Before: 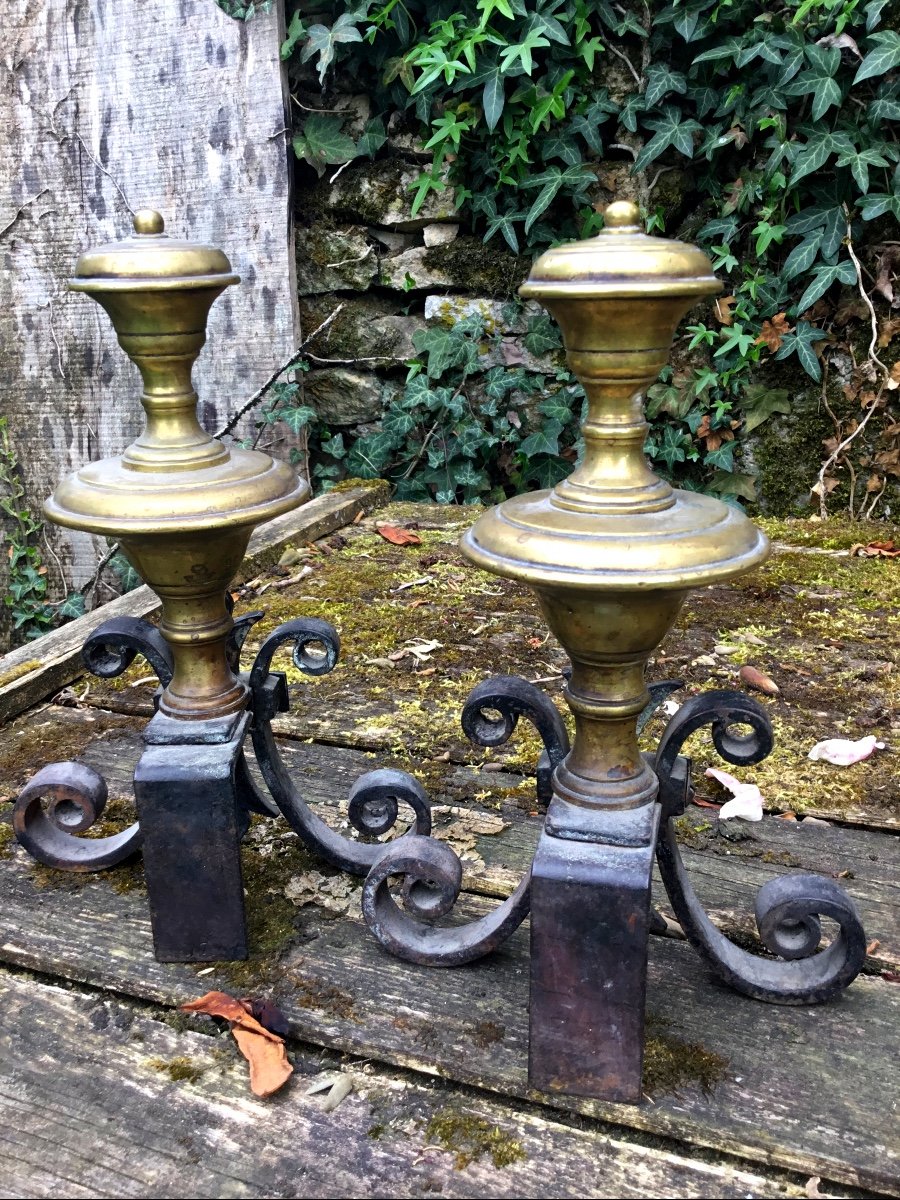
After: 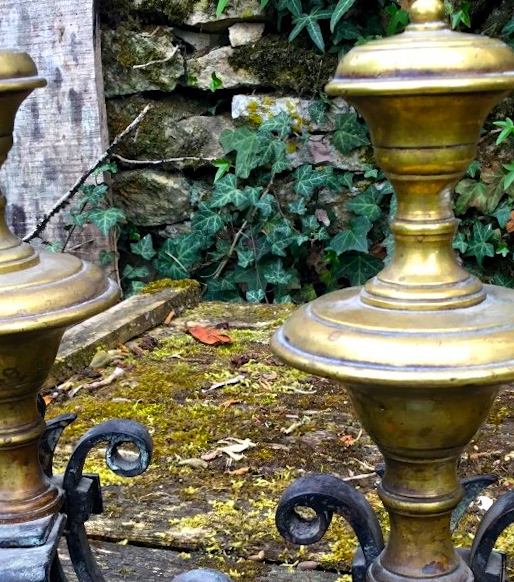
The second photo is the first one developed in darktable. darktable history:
crop: left 20.932%, top 15.471%, right 21.848%, bottom 34.081%
rotate and perspective: rotation -1°, crop left 0.011, crop right 0.989, crop top 0.025, crop bottom 0.975
color balance rgb: perceptual saturation grading › global saturation 20%, global vibrance 20%
